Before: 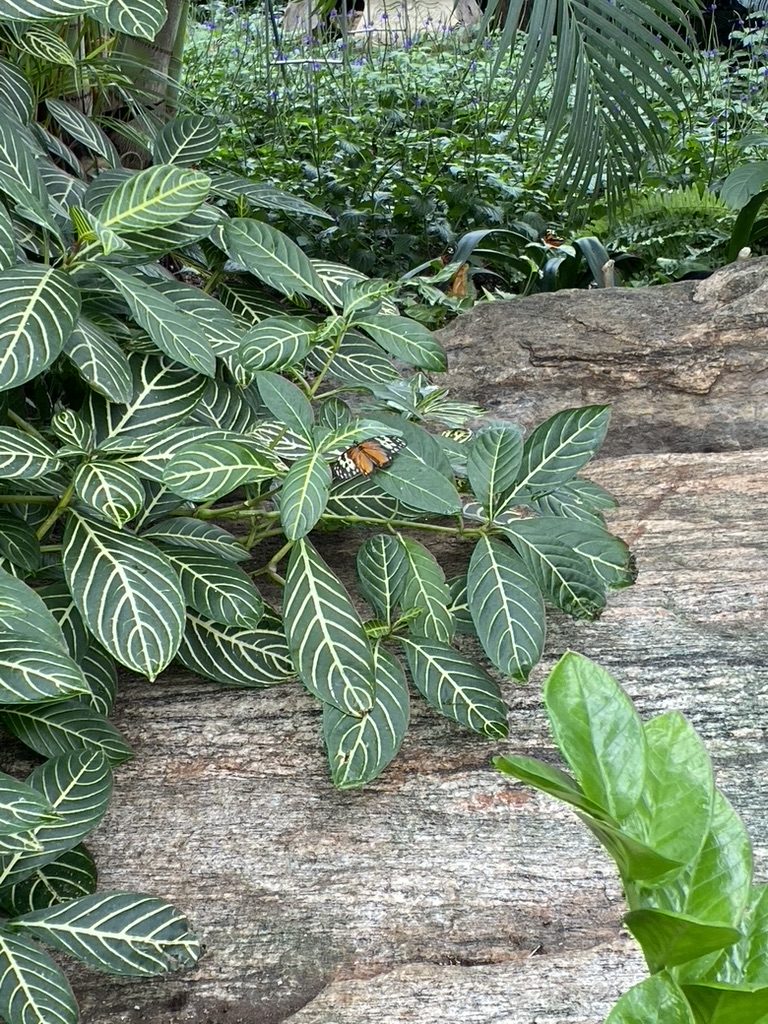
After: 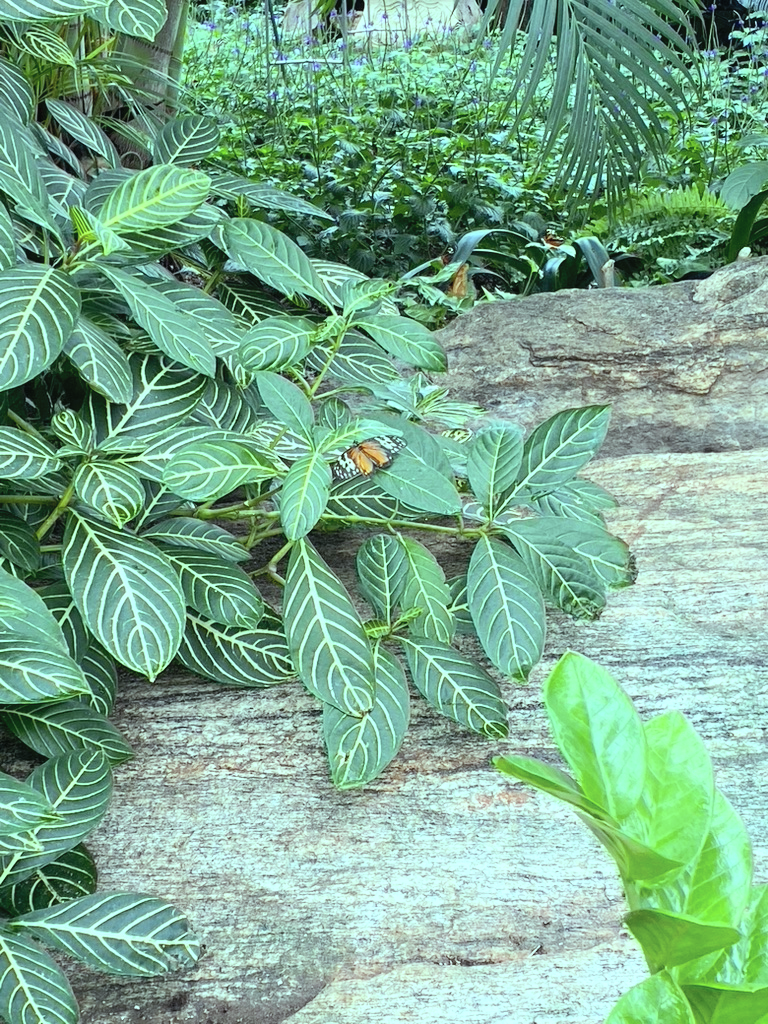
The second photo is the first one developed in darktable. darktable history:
shadows and highlights: shadows -70, highlights 35, soften with gaussian
color balance: mode lift, gamma, gain (sRGB), lift [0.997, 0.979, 1.021, 1.011], gamma [1, 1.084, 0.916, 0.998], gain [1, 0.87, 1.13, 1.101], contrast 4.55%, contrast fulcrum 38.24%, output saturation 104.09%
contrast brightness saturation: contrast 0.14, brightness 0.21
